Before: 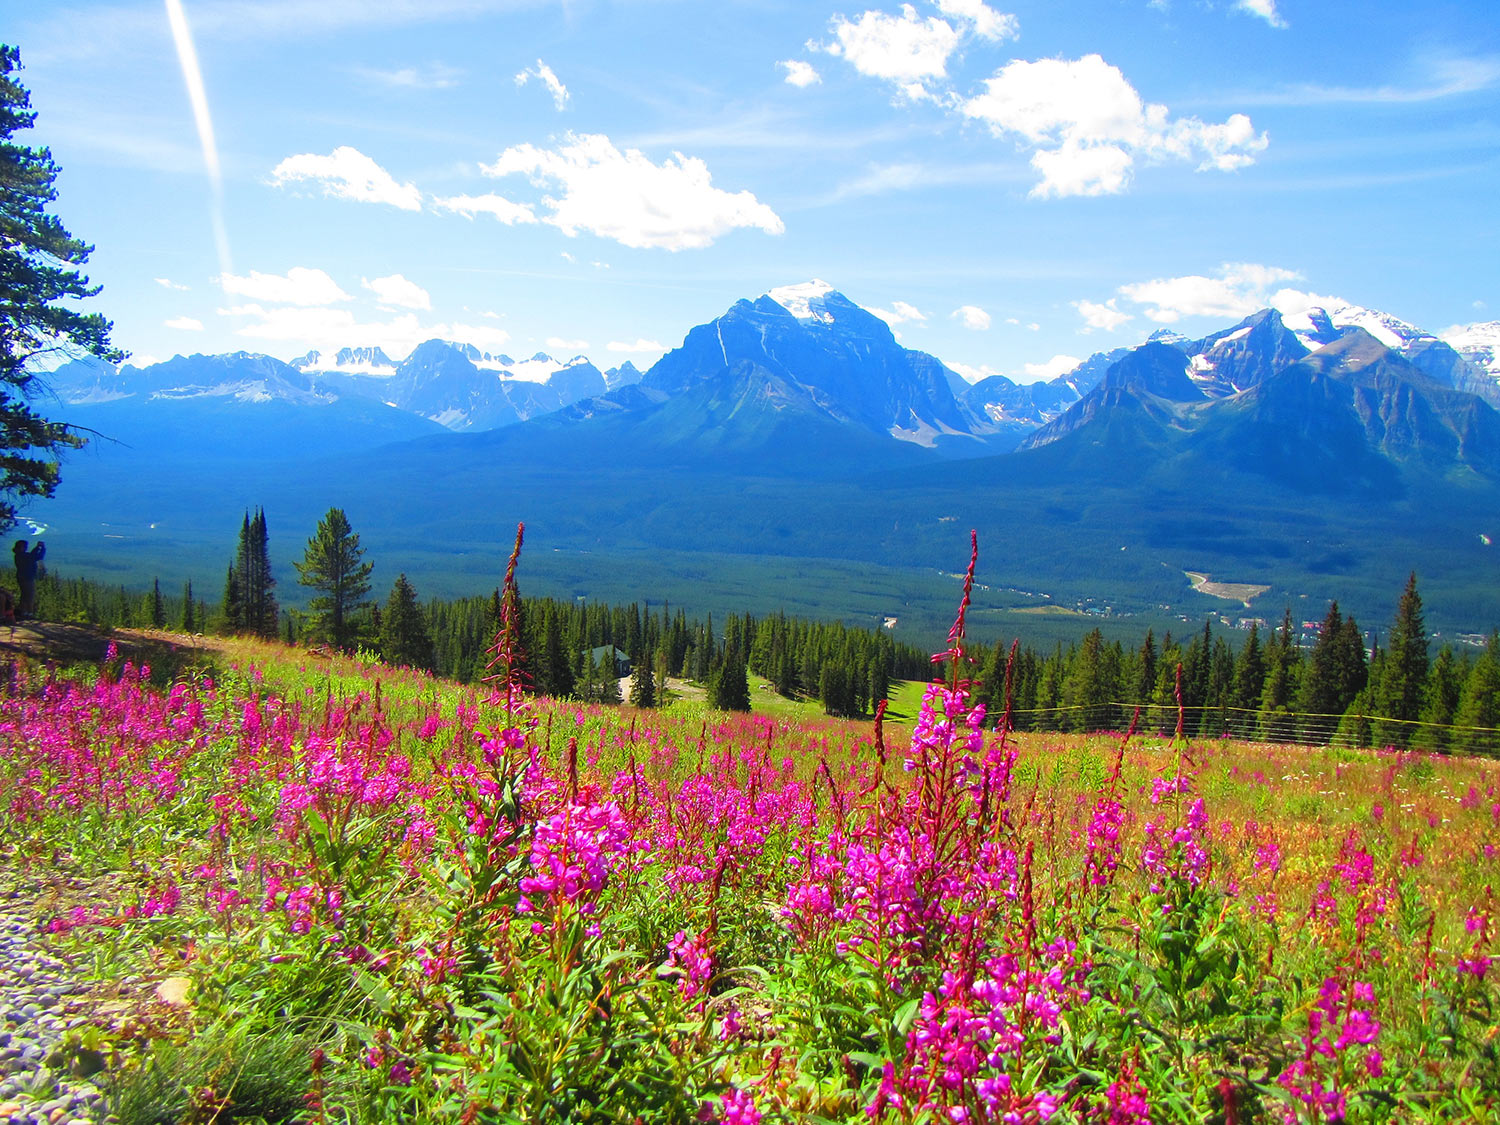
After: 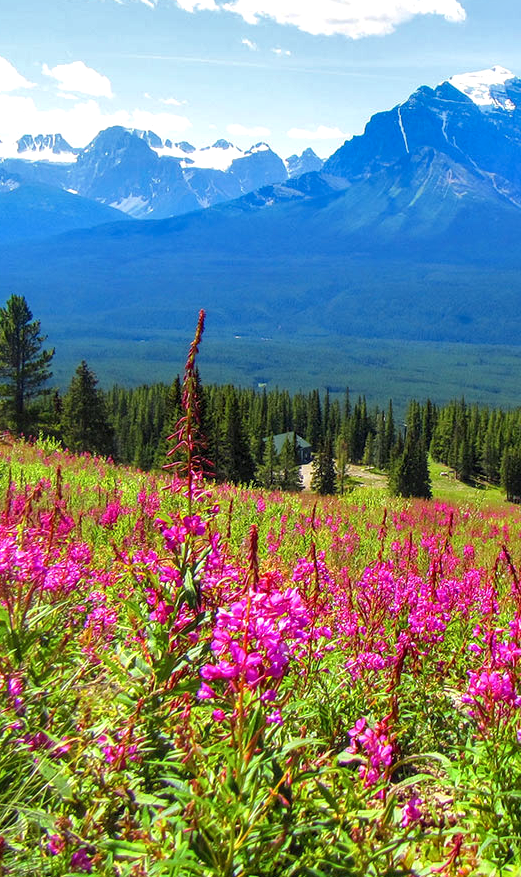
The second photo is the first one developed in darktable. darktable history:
crop and rotate: left 21.306%, top 18.98%, right 43.905%, bottom 3.001%
shadows and highlights: white point adjustment 0.888, soften with gaussian
local contrast: detail 130%
